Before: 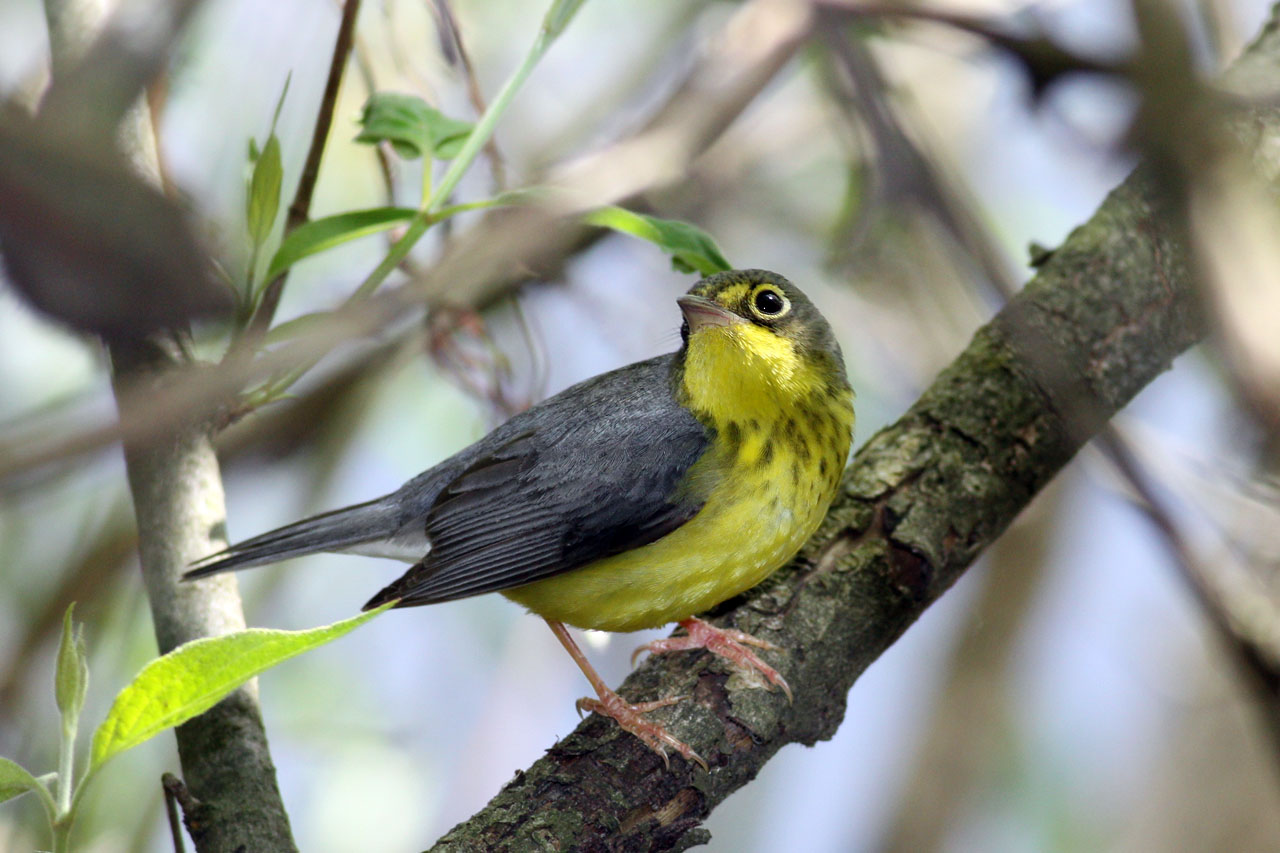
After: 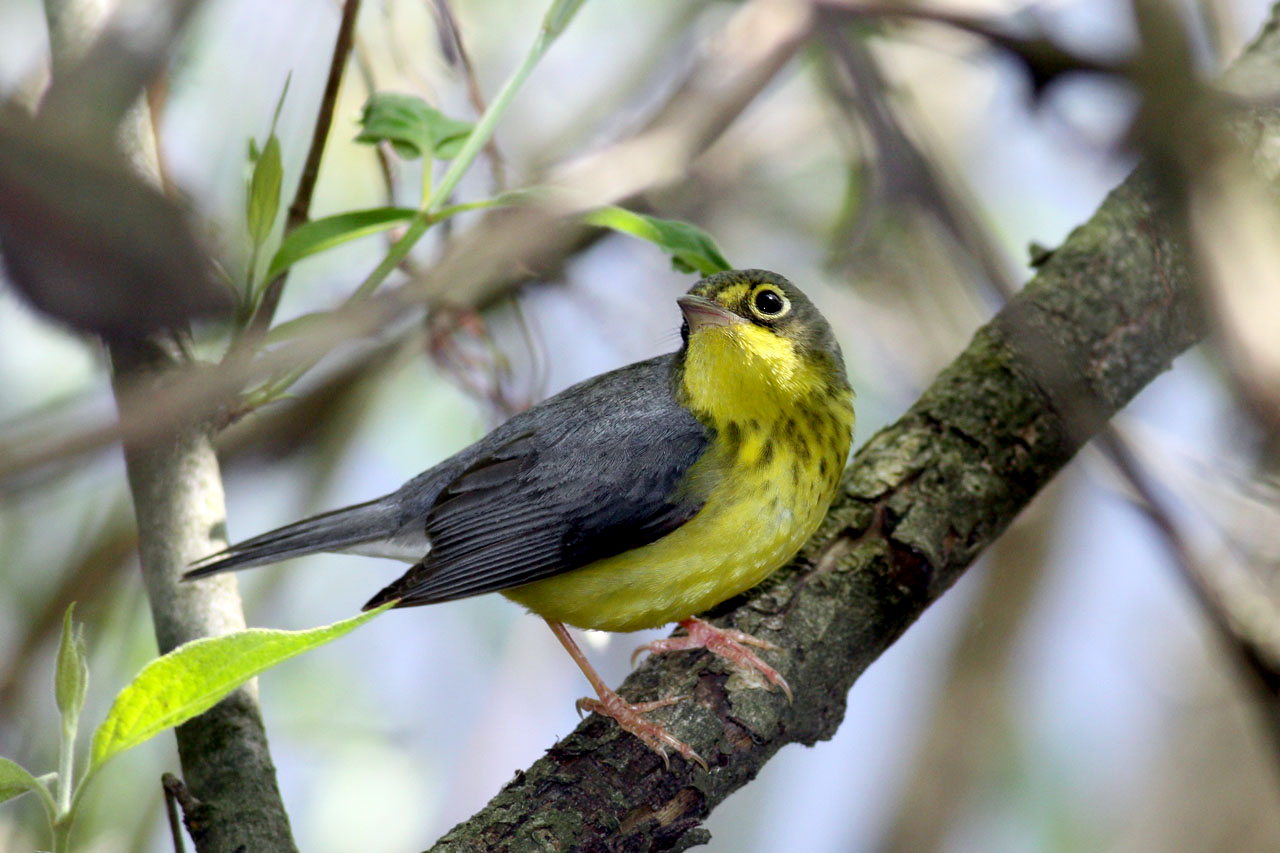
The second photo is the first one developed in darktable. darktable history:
exposure: black level correction 0.005, exposure 0.016 EV, compensate highlight preservation false
